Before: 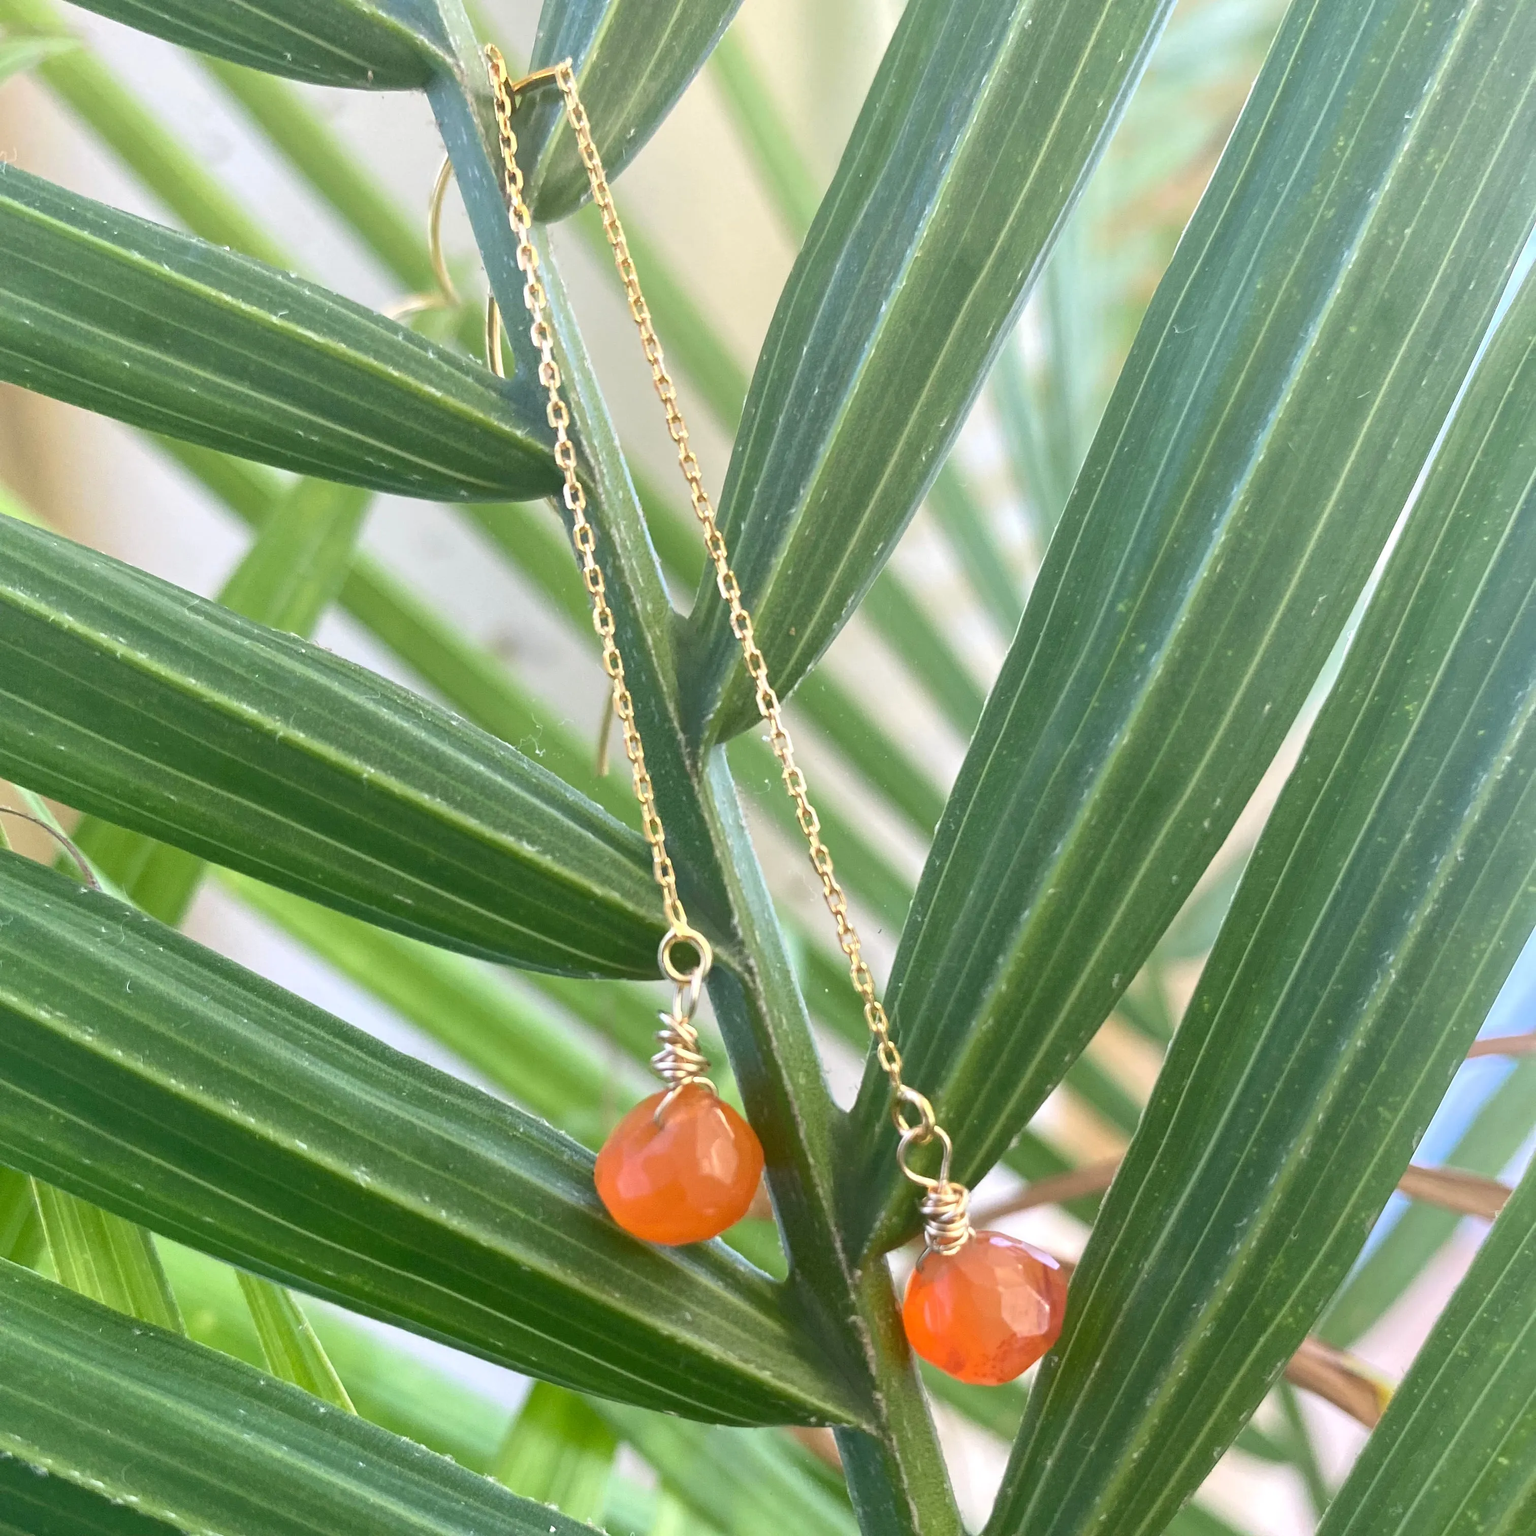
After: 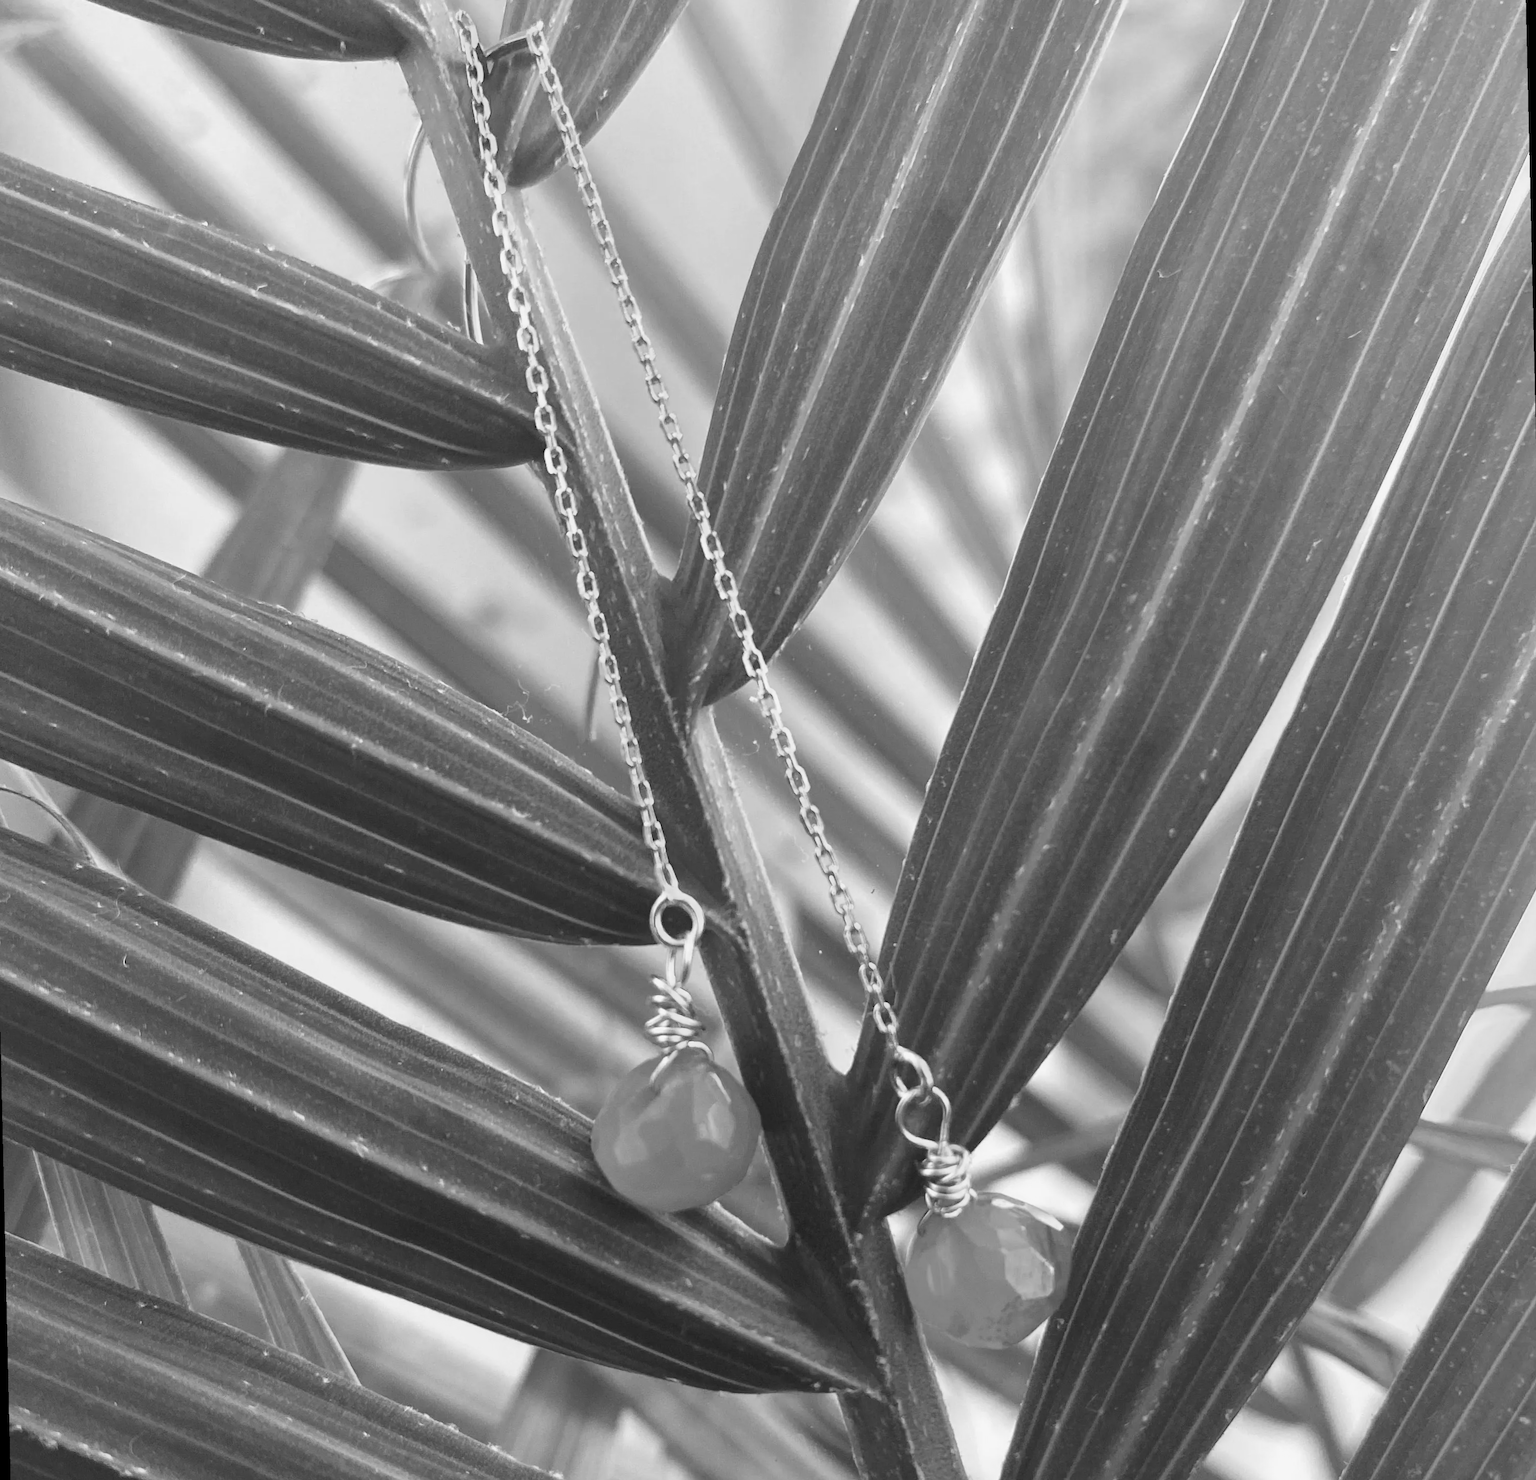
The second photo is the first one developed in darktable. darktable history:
contrast brightness saturation: contrast 0.1, saturation -0.36
rotate and perspective: rotation -1.32°, lens shift (horizontal) -0.031, crop left 0.015, crop right 0.985, crop top 0.047, crop bottom 0.982
color calibration: output gray [0.253, 0.26, 0.487, 0], gray › normalize channels true, illuminant same as pipeline (D50), adaptation XYZ, x 0.346, y 0.359, gamut compression 0
